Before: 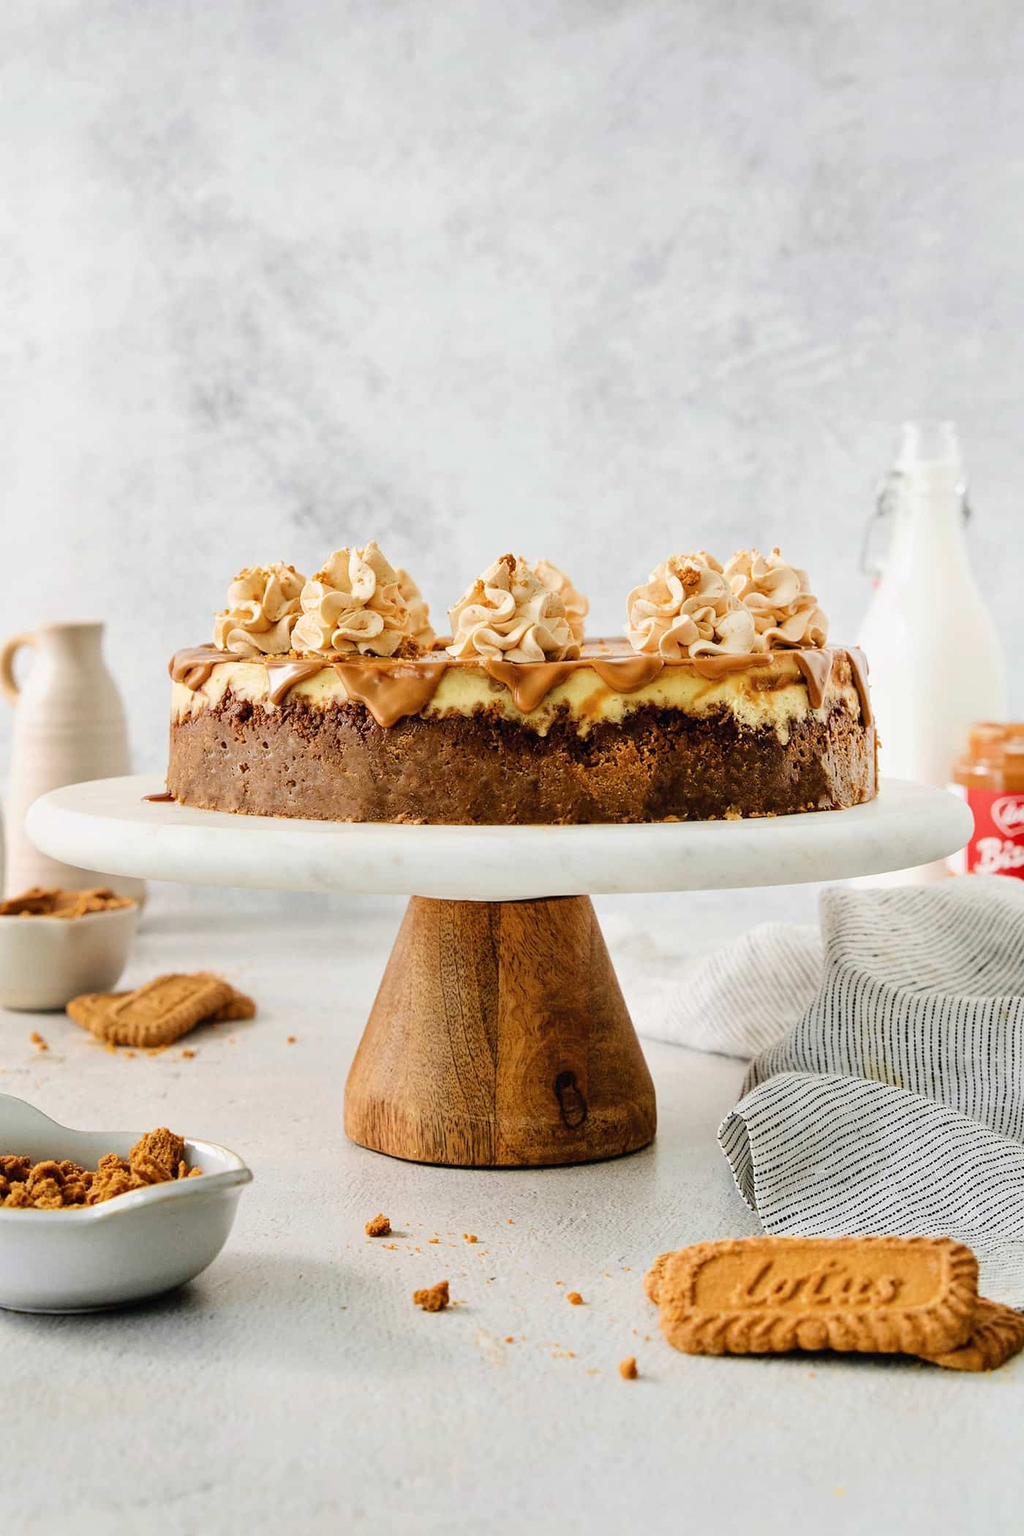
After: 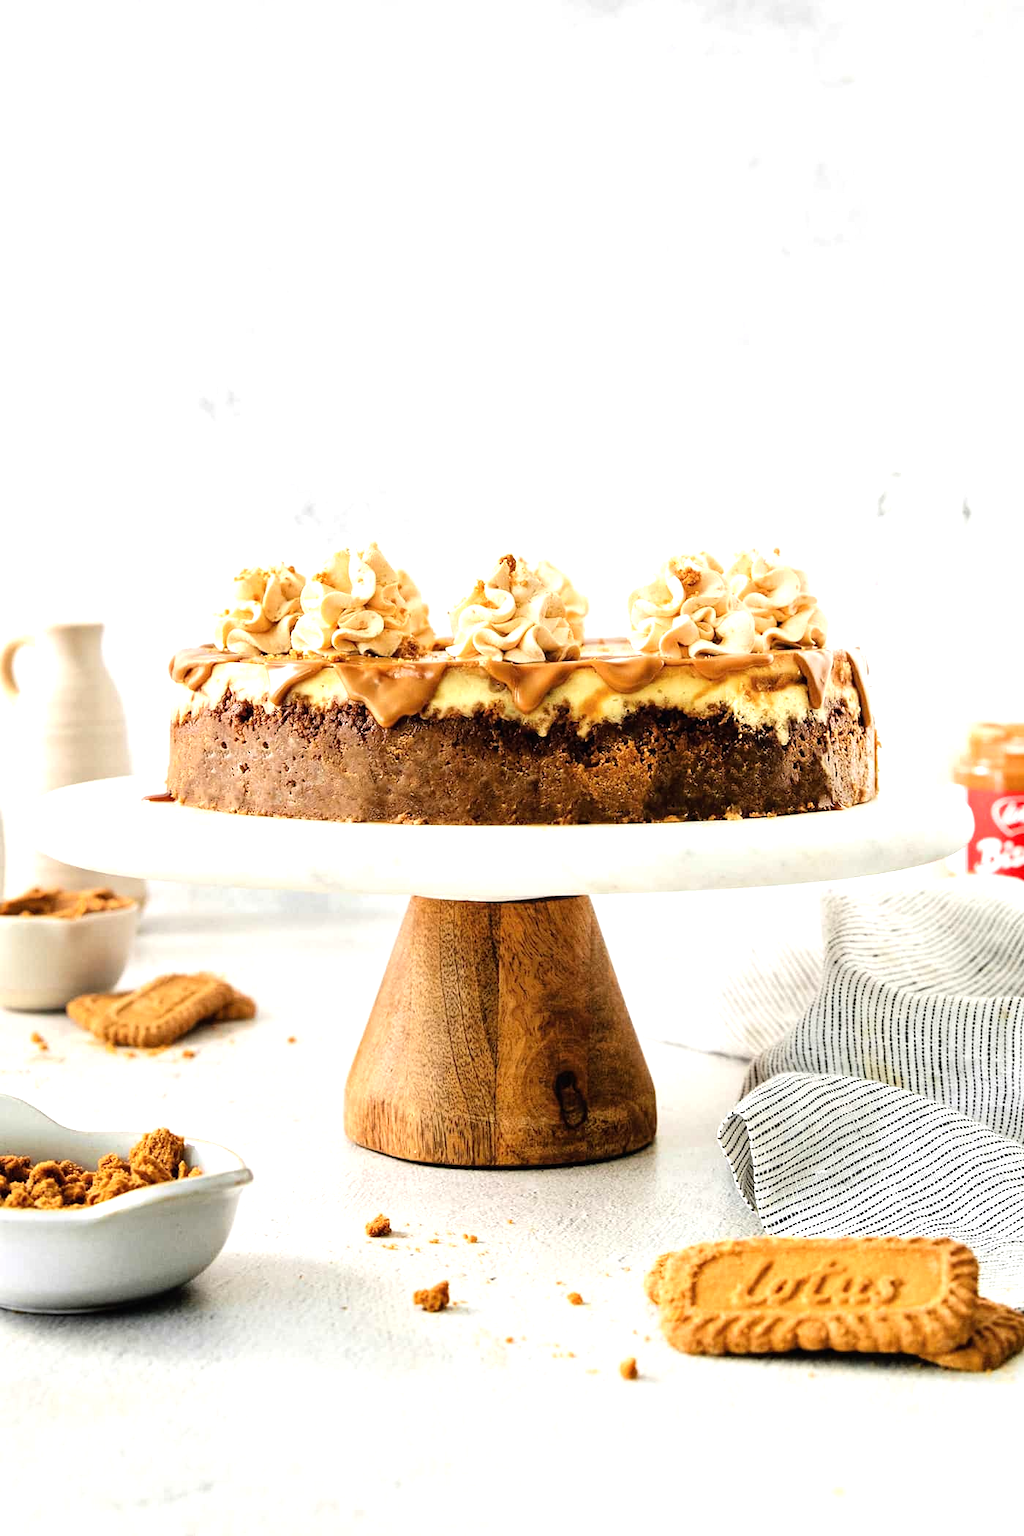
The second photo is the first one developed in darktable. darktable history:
tone equalizer: -8 EV -0.74 EV, -7 EV -0.704 EV, -6 EV -0.561 EV, -5 EV -0.425 EV, -3 EV 0.381 EV, -2 EV 0.6 EV, -1 EV 0.687 EV, +0 EV 0.763 EV
